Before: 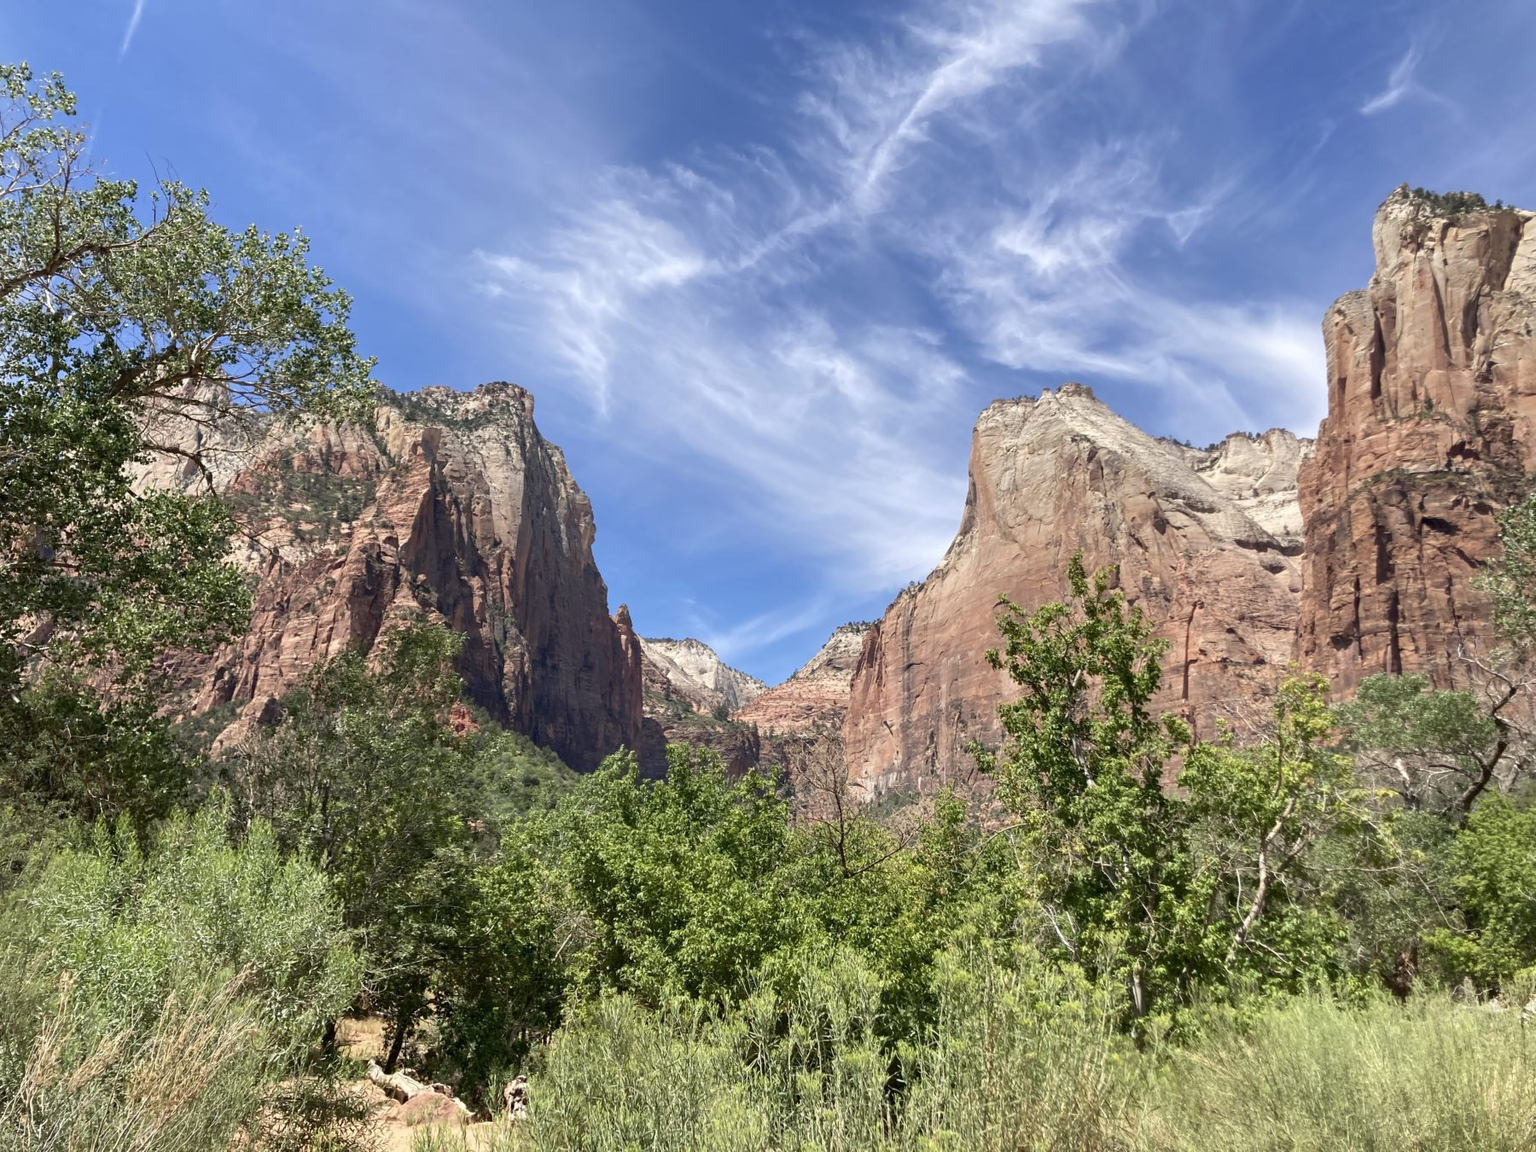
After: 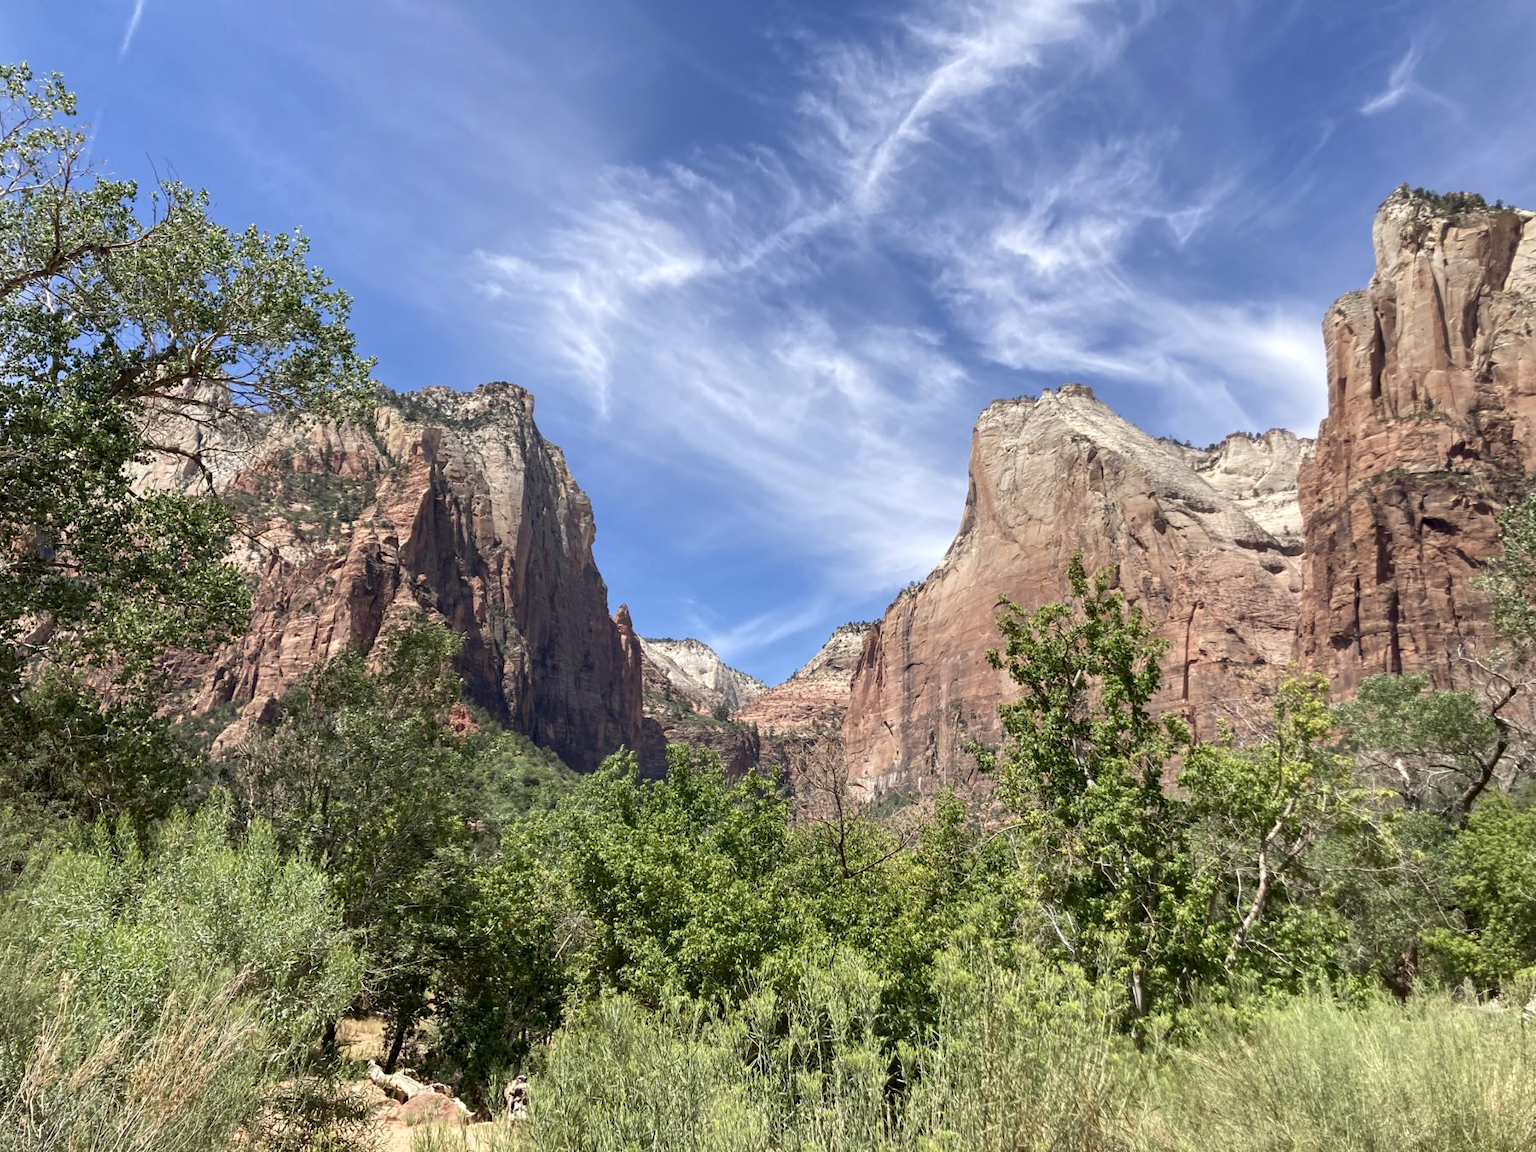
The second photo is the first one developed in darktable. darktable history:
local contrast: highlights 106%, shadows 101%, detail 119%, midtone range 0.2
